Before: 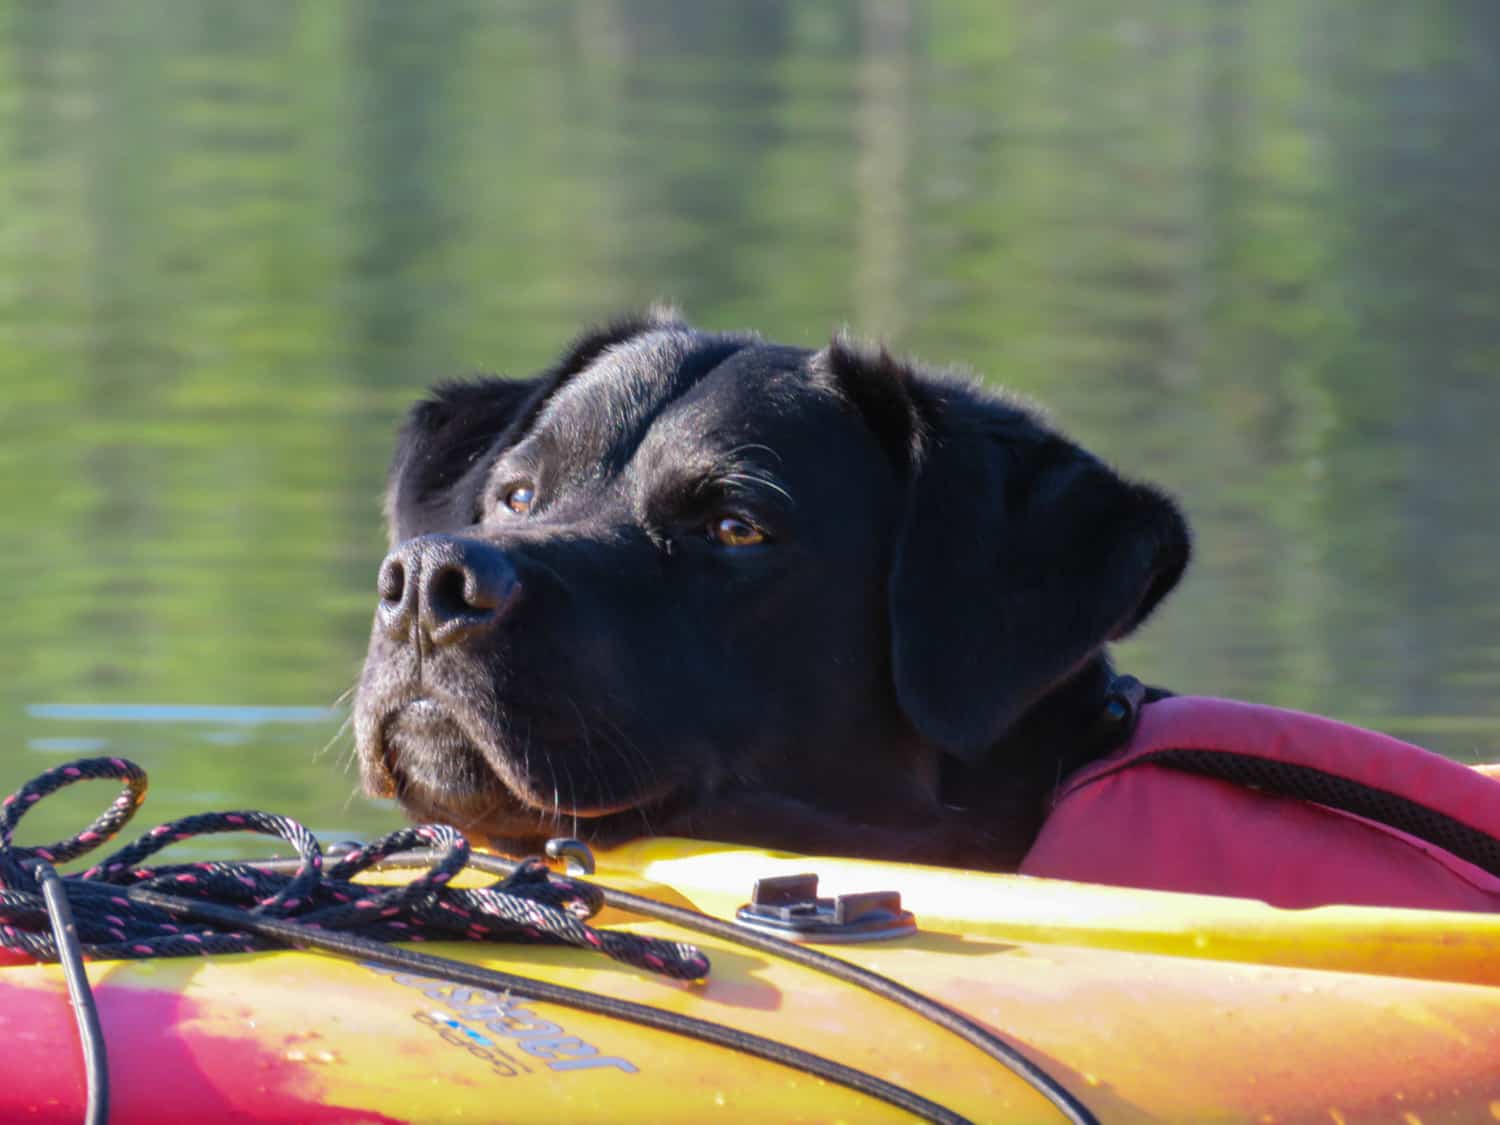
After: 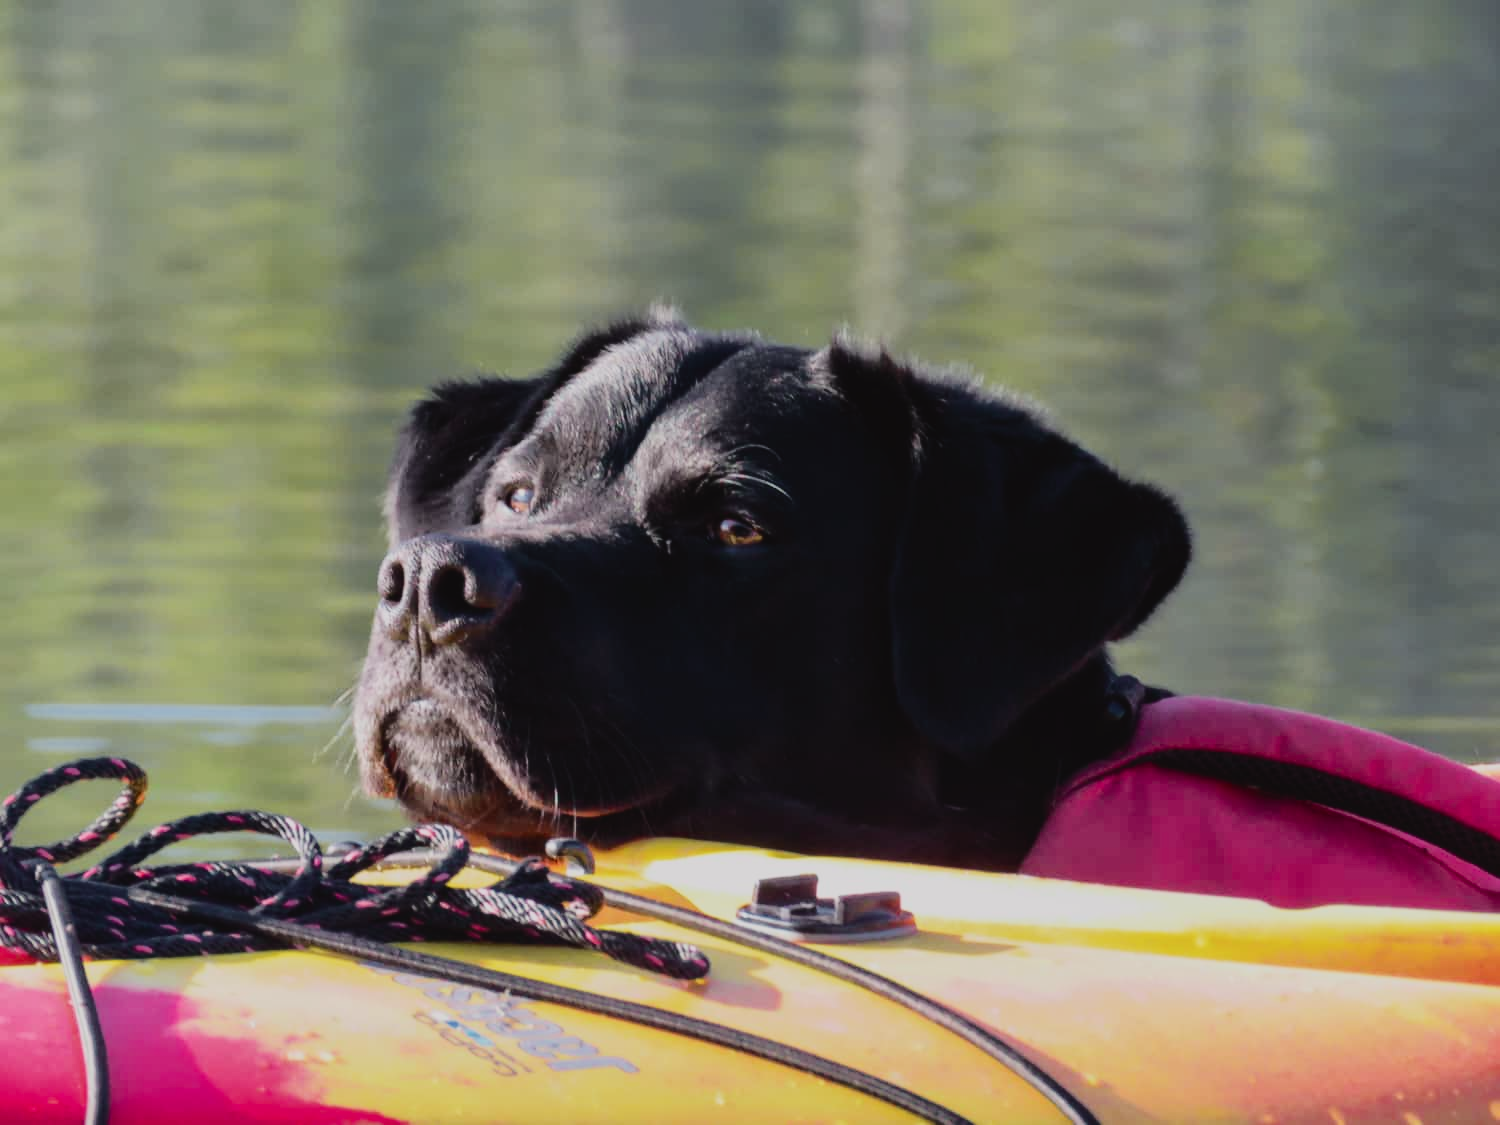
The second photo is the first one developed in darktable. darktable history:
filmic rgb: black relative exposure -7.65 EV, white relative exposure 4.56 EV, hardness 3.61
tone curve: curves: ch0 [(0, 0.032) (0.094, 0.08) (0.265, 0.208) (0.41, 0.417) (0.498, 0.496) (0.638, 0.673) (0.819, 0.841) (0.96, 0.899)]; ch1 [(0, 0) (0.161, 0.092) (0.37, 0.302) (0.417, 0.434) (0.495, 0.498) (0.576, 0.589) (0.725, 0.765) (1, 1)]; ch2 [(0, 0) (0.352, 0.403) (0.45, 0.469) (0.521, 0.515) (0.59, 0.579) (1, 1)], color space Lab, independent channels, preserve colors none
